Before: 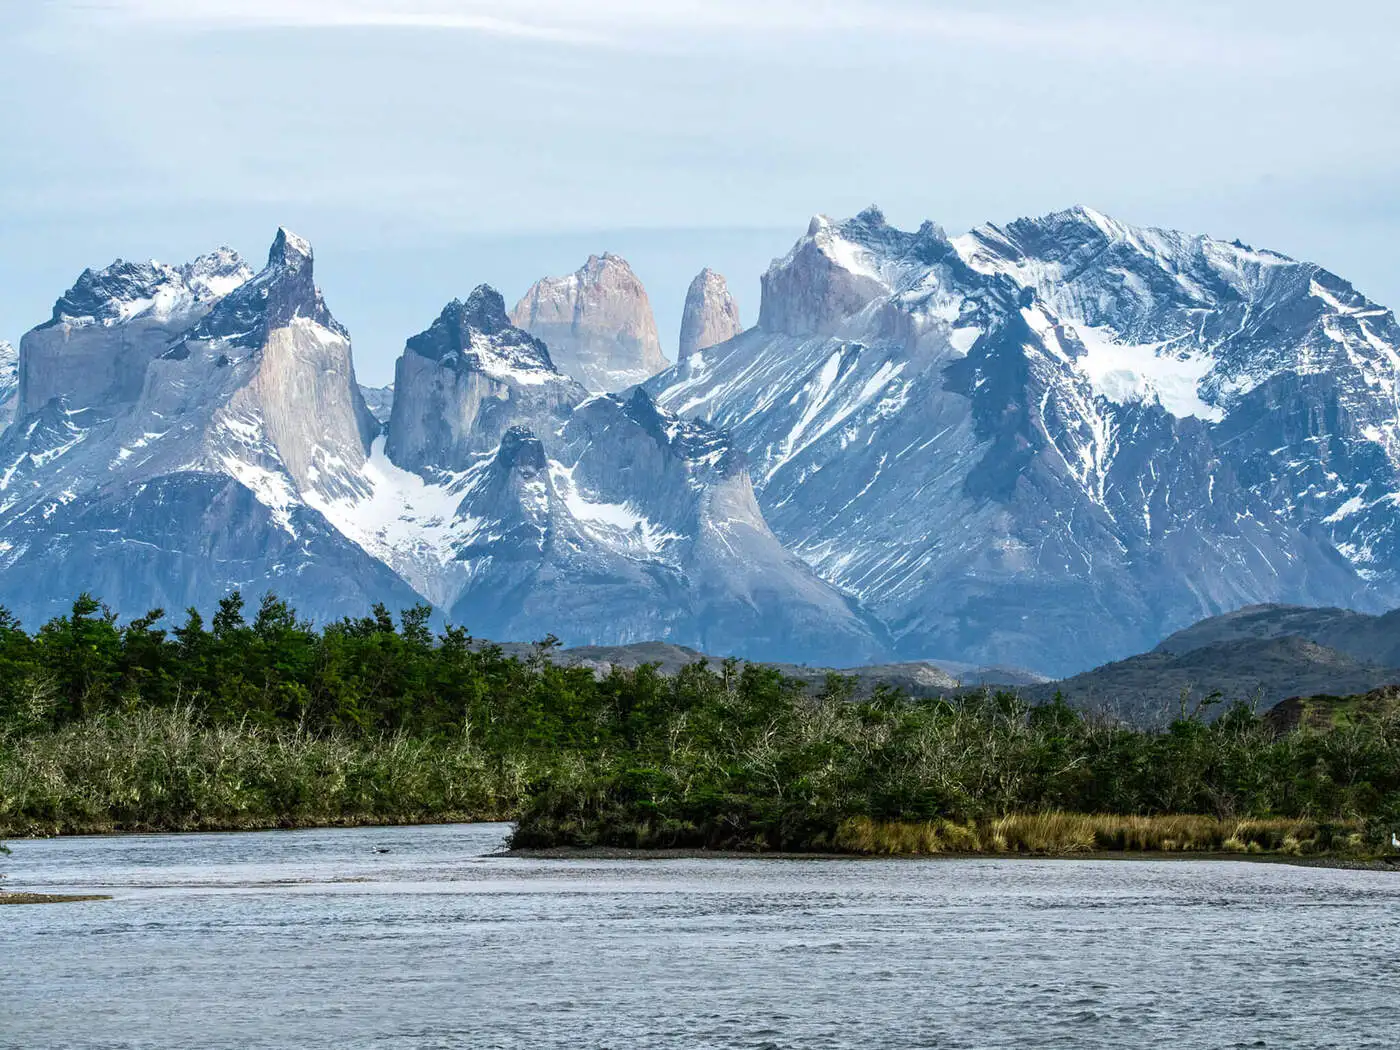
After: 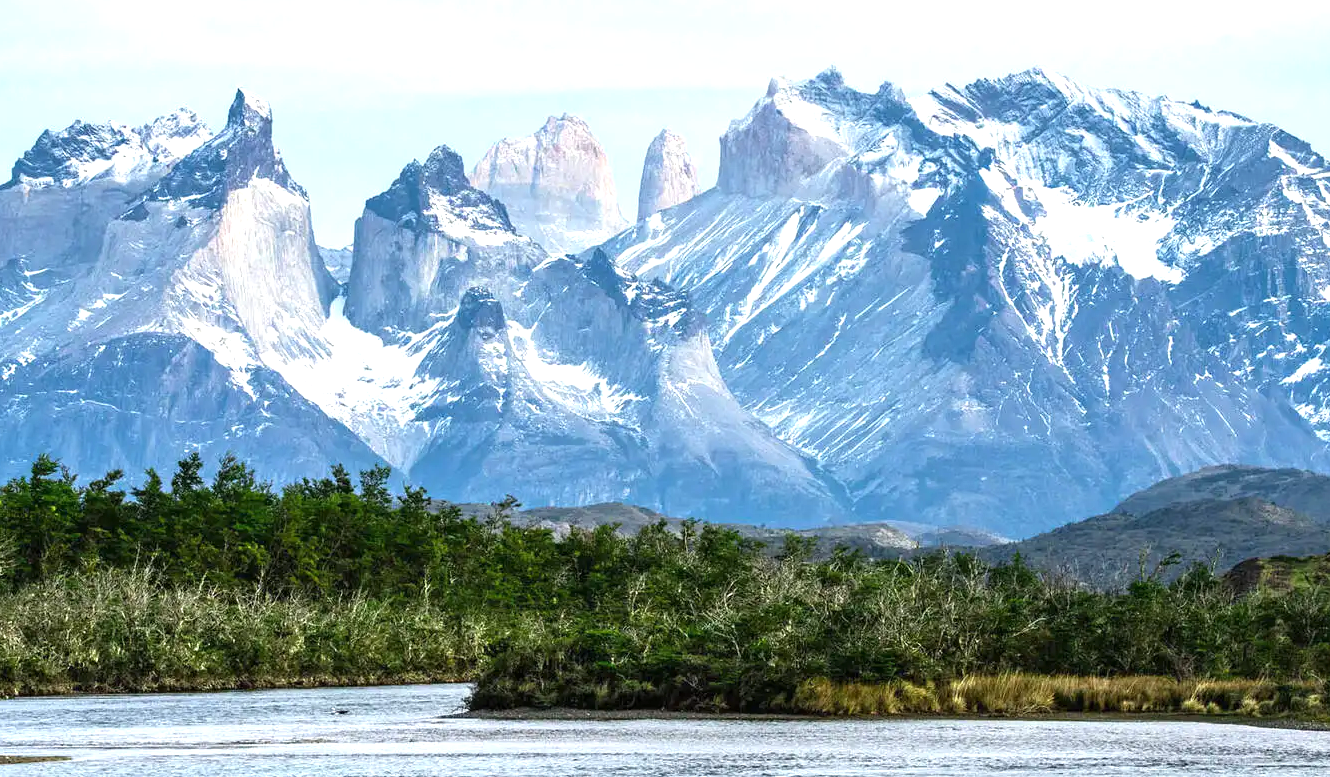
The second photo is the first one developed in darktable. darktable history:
crop and rotate: left 2.991%, top 13.302%, right 1.981%, bottom 12.636%
exposure: black level correction 0, exposure 0.7 EV, compensate exposure bias true, compensate highlight preservation false
